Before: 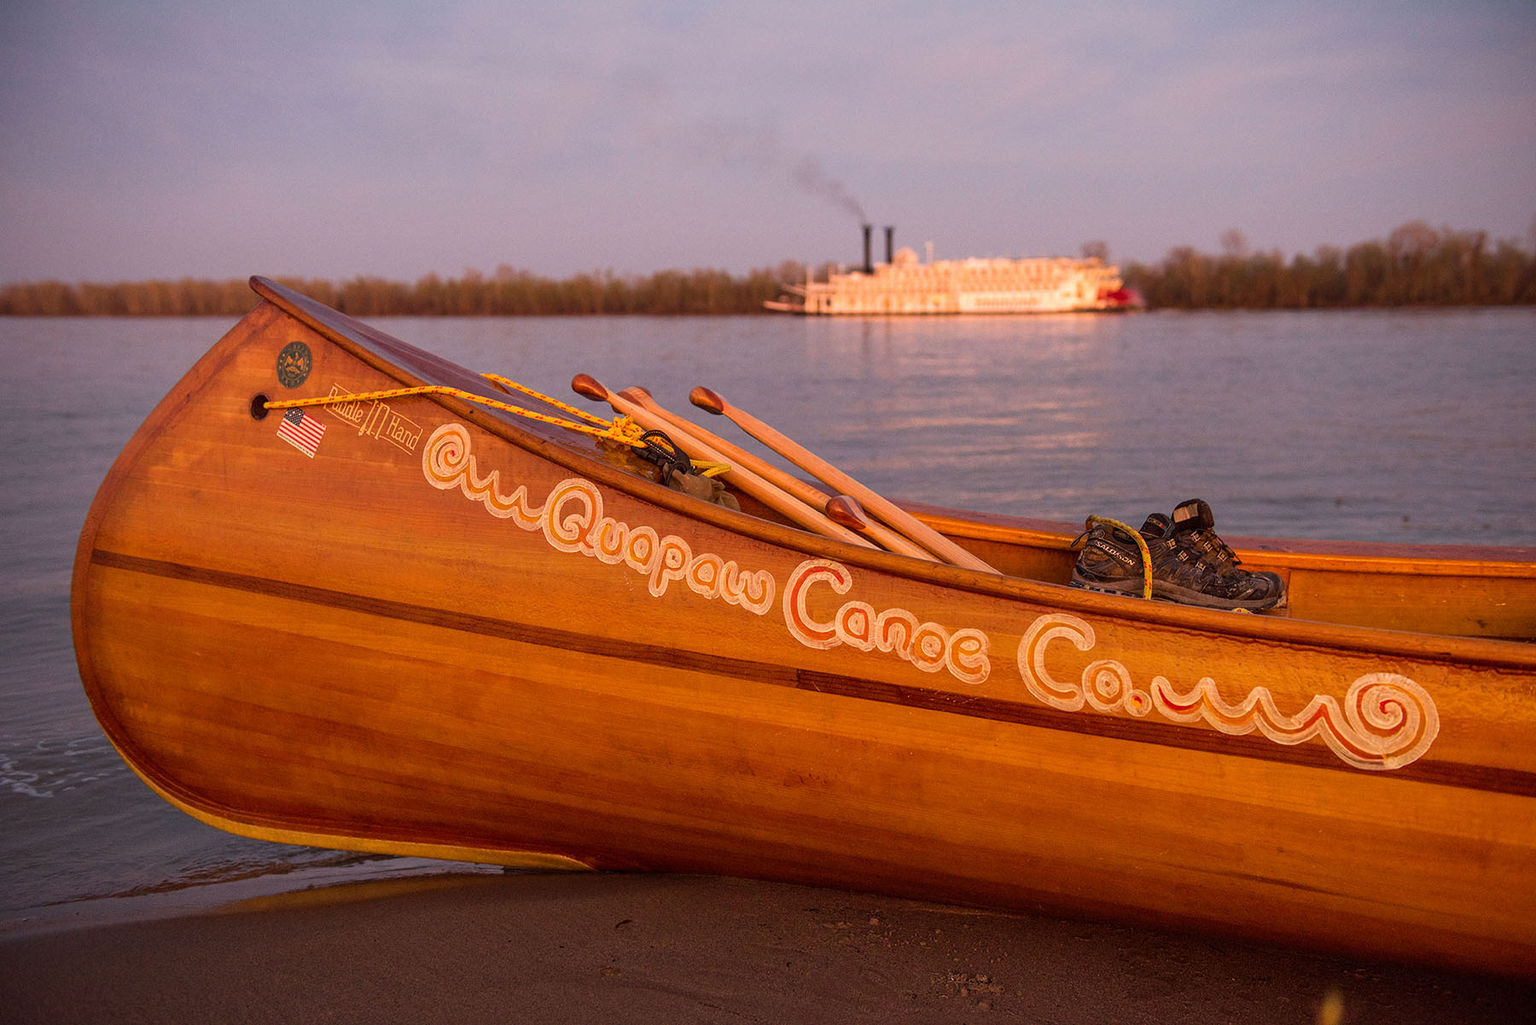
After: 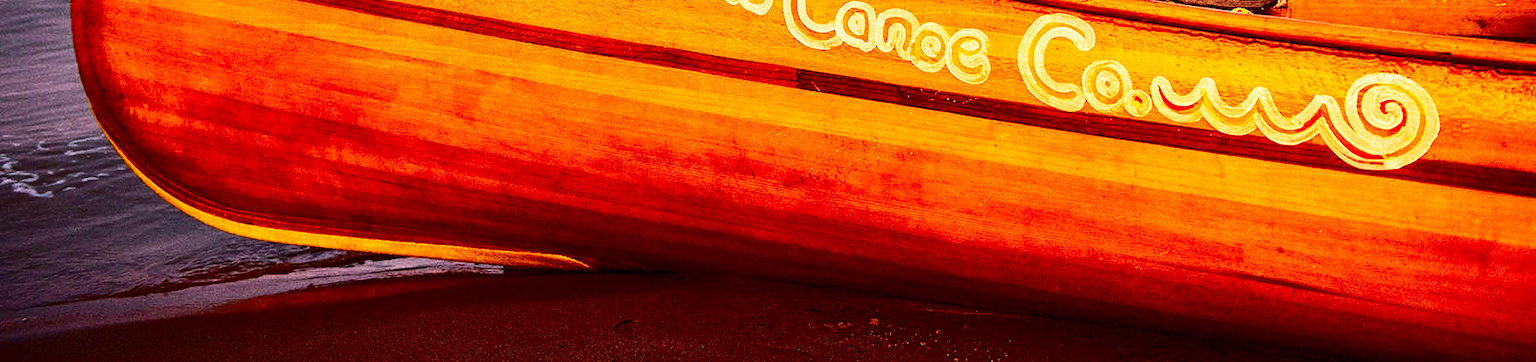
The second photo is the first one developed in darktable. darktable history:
contrast brightness saturation: contrast 0.312, brightness -0.079, saturation 0.166
base curve: curves: ch0 [(0, 0) (0.007, 0.004) (0.027, 0.03) (0.046, 0.07) (0.207, 0.54) (0.442, 0.872) (0.673, 0.972) (1, 1)], preserve colors none
crop and rotate: top 58.607%, bottom 5.942%
